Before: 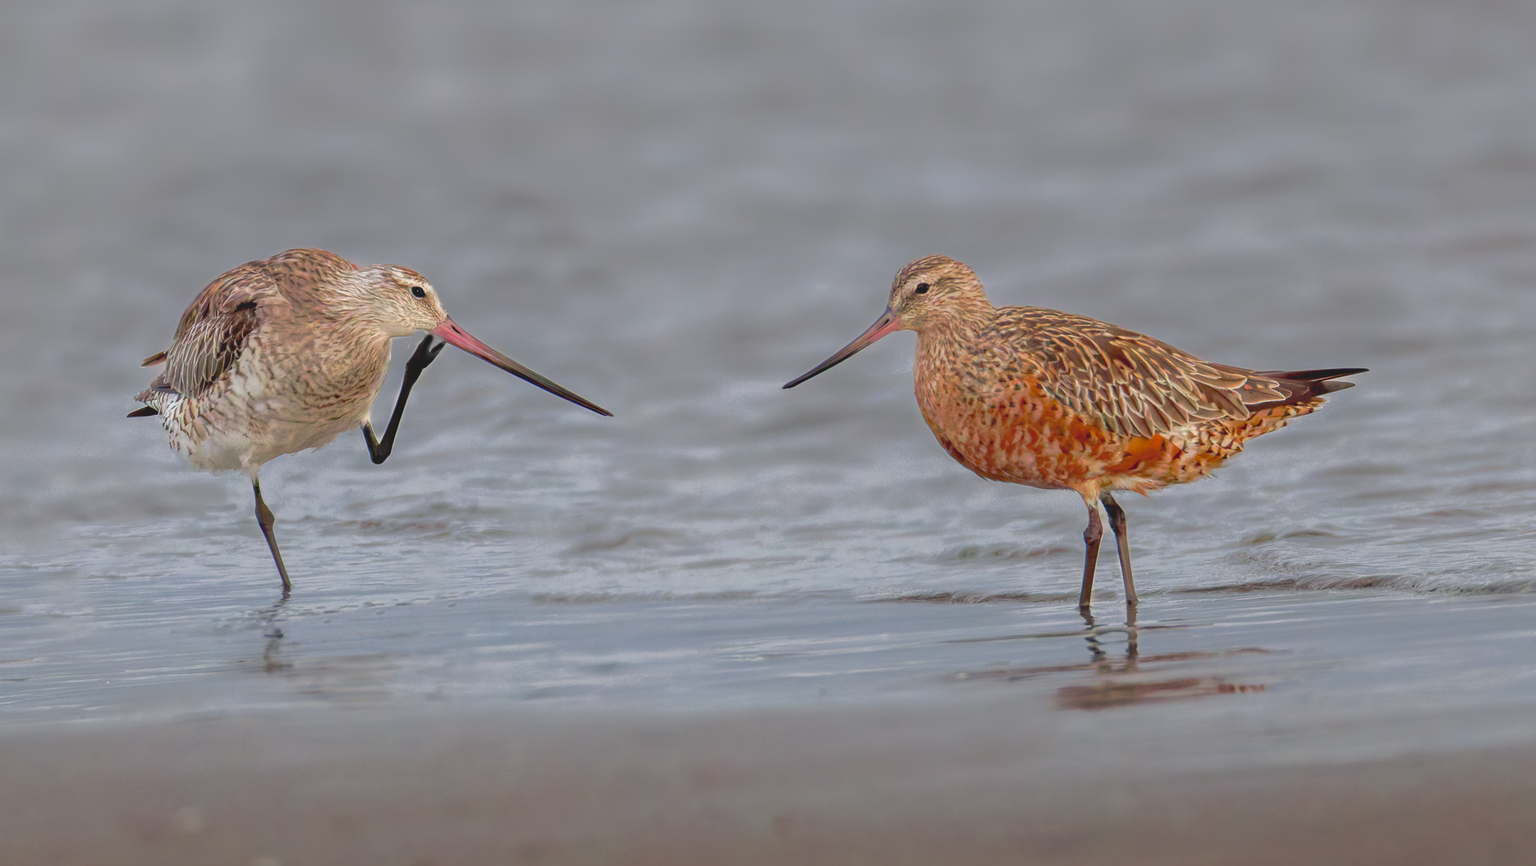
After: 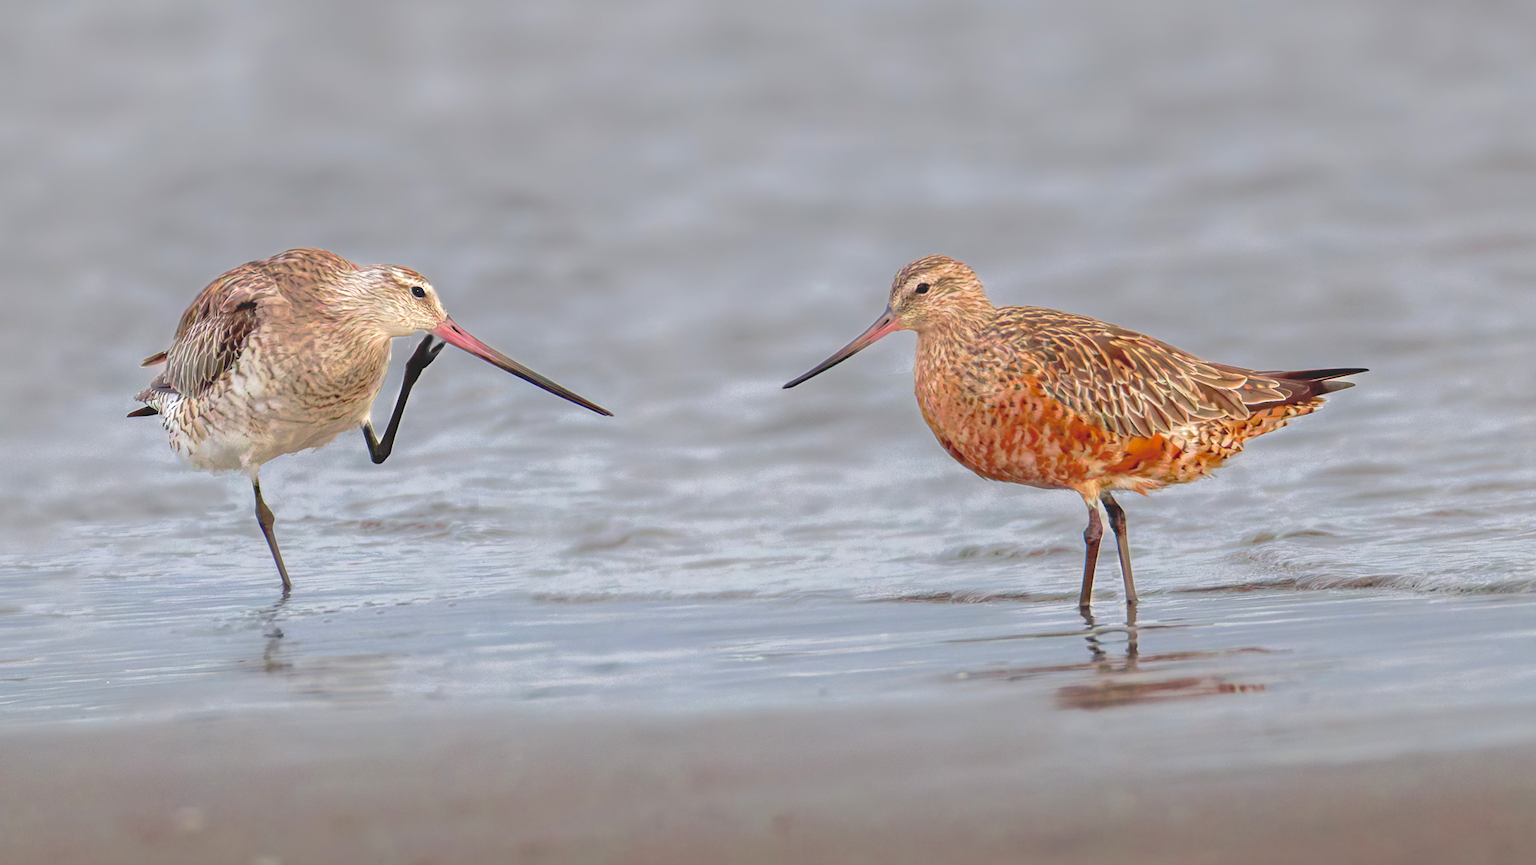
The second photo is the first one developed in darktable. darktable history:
exposure: exposure 0.516 EV, compensate exposure bias true, compensate highlight preservation false
